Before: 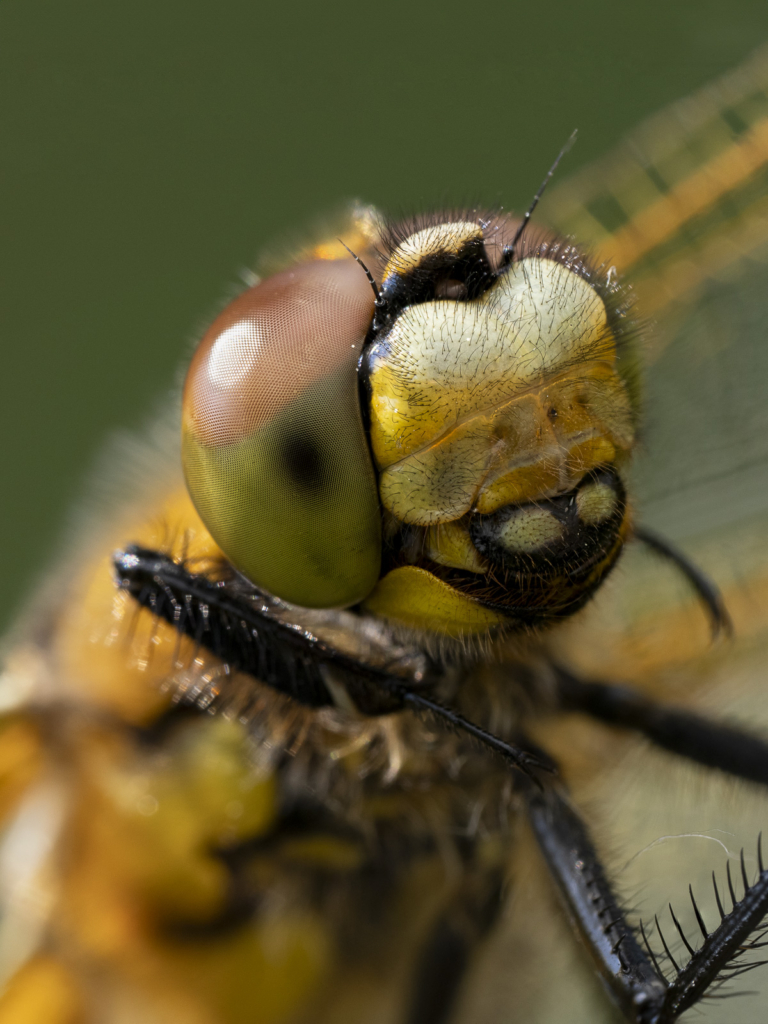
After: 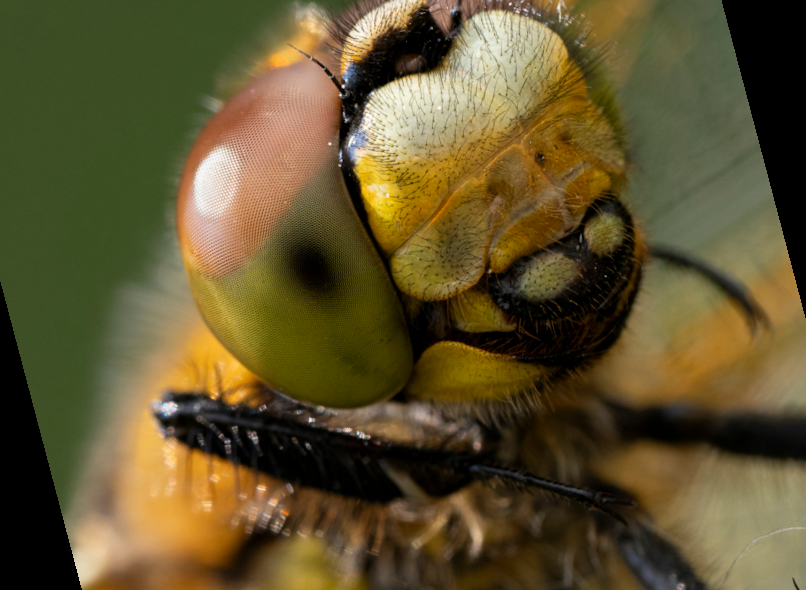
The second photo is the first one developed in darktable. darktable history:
rotate and perspective: rotation -14.8°, crop left 0.1, crop right 0.903, crop top 0.25, crop bottom 0.748
rgb levels: preserve colors max RGB
